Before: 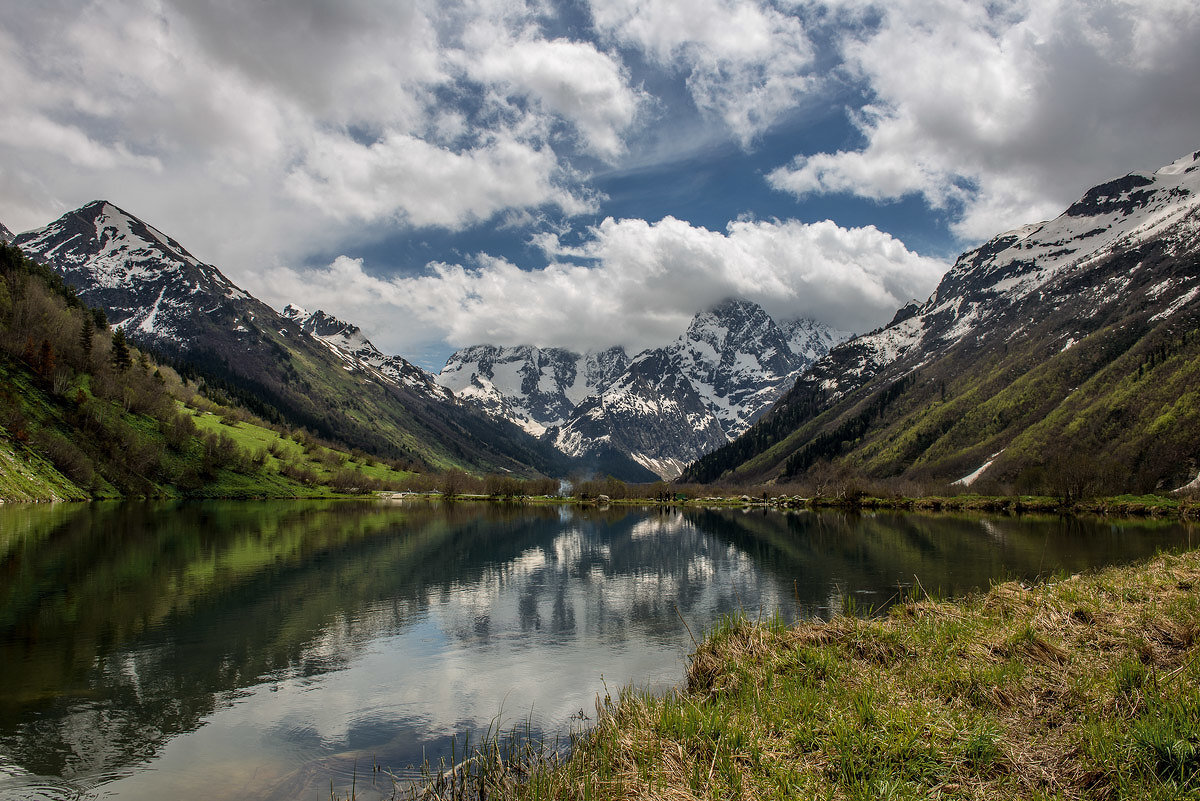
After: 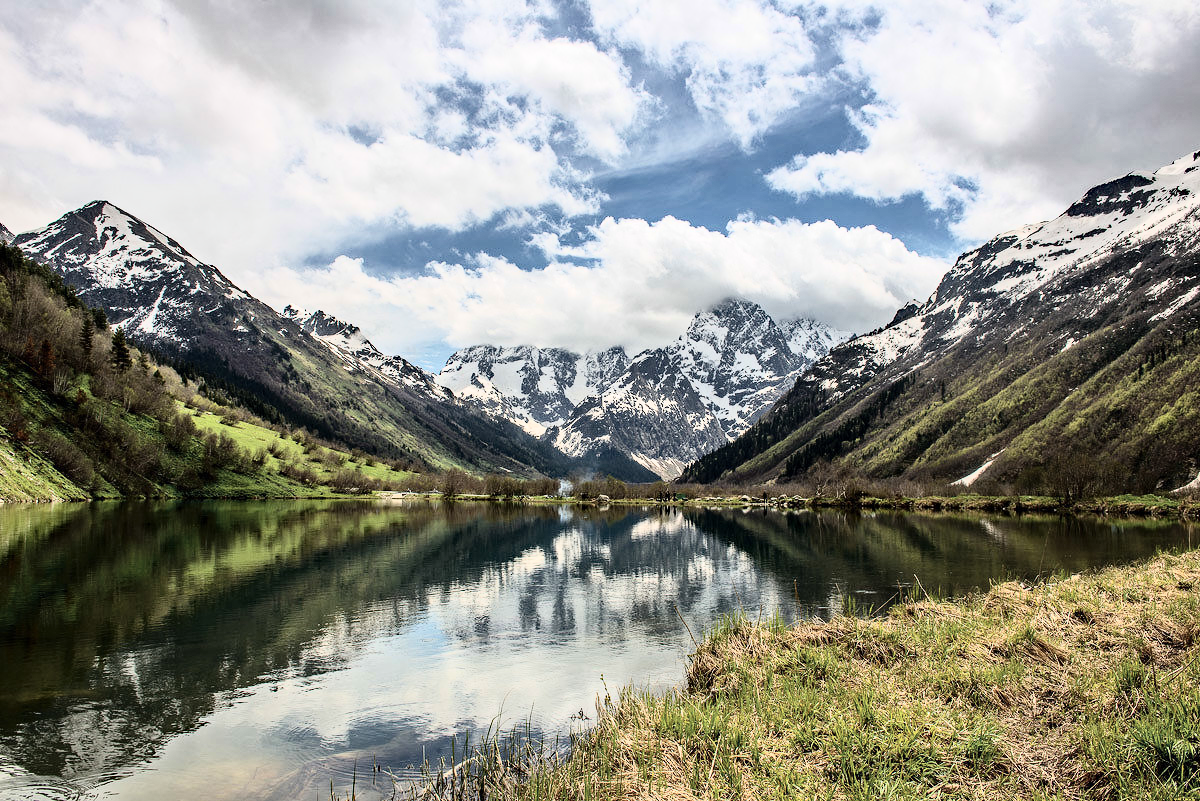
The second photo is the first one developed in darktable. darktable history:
tone curve: curves: ch0 [(0, 0) (0.003, 0.003) (0.011, 0.012) (0.025, 0.027) (0.044, 0.048) (0.069, 0.074) (0.1, 0.117) (0.136, 0.177) (0.177, 0.246) (0.224, 0.324) (0.277, 0.422) (0.335, 0.531) (0.399, 0.633) (0.468, 0.733) (0.543, 0.824) (0.623, 0.895) (0.709, 0.938) (0.801, 0.961) (0.898, 0.98) (1, 1)], color space Lab, independent channels, preserve colors none
haze removal: strength 0.301, distance 0.247, compatibility mode true, adaptive false
